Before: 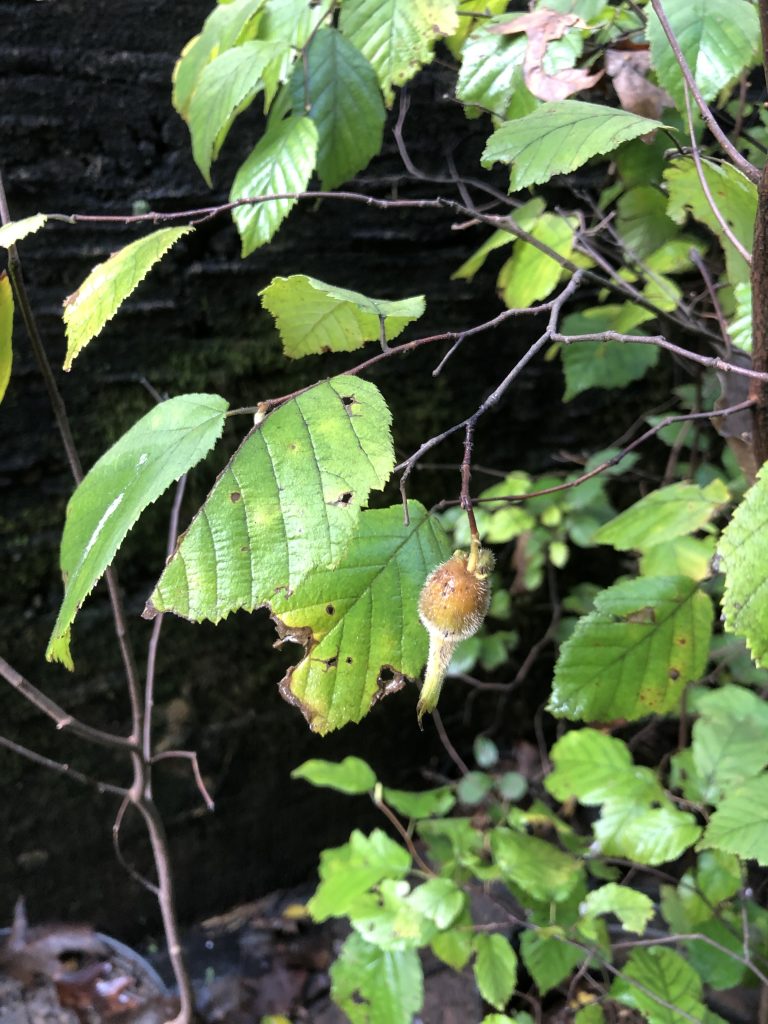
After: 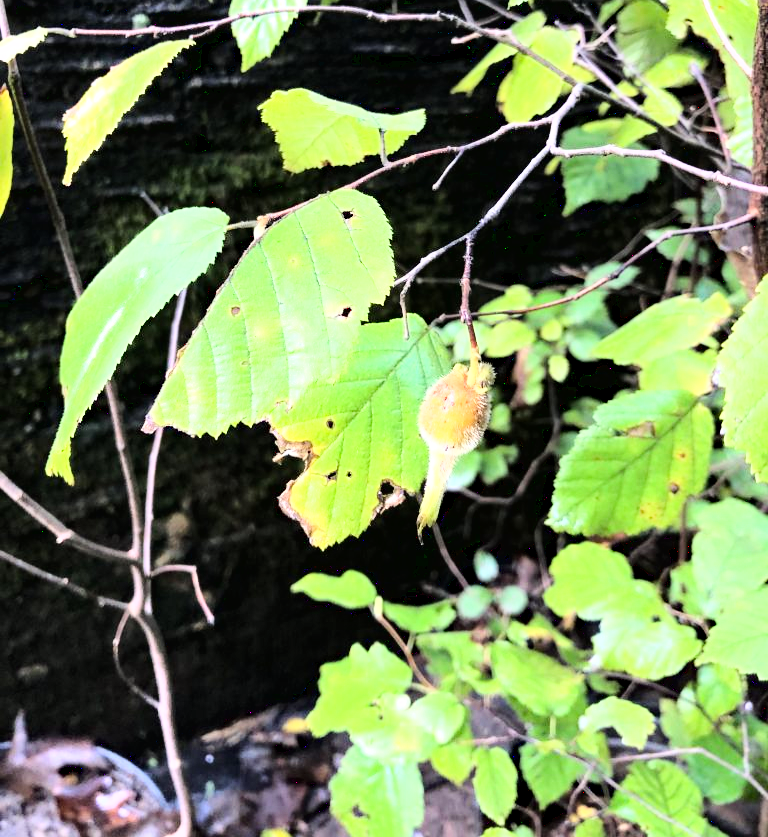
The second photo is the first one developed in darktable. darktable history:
base curve: curves: ch0 [(0, 0.003) (0.001, 0.002) (0.006, 0.004) (0.02, 0.022) (0.048, 0.086) (0.094, 0.234) (0.162, 0.431) (0.258, 0.629) (0.385, 0.8) (0.548, 0.918) (0.751, 0.988) (1, 1)]
exposure: black level correction 0.001, exposure 0.498 EV, compensate highlight preservation false
haze removal: compatibility mode true, adaptive false
crop and rotate: top 18.173%
tone equalizer: on, module defaults
